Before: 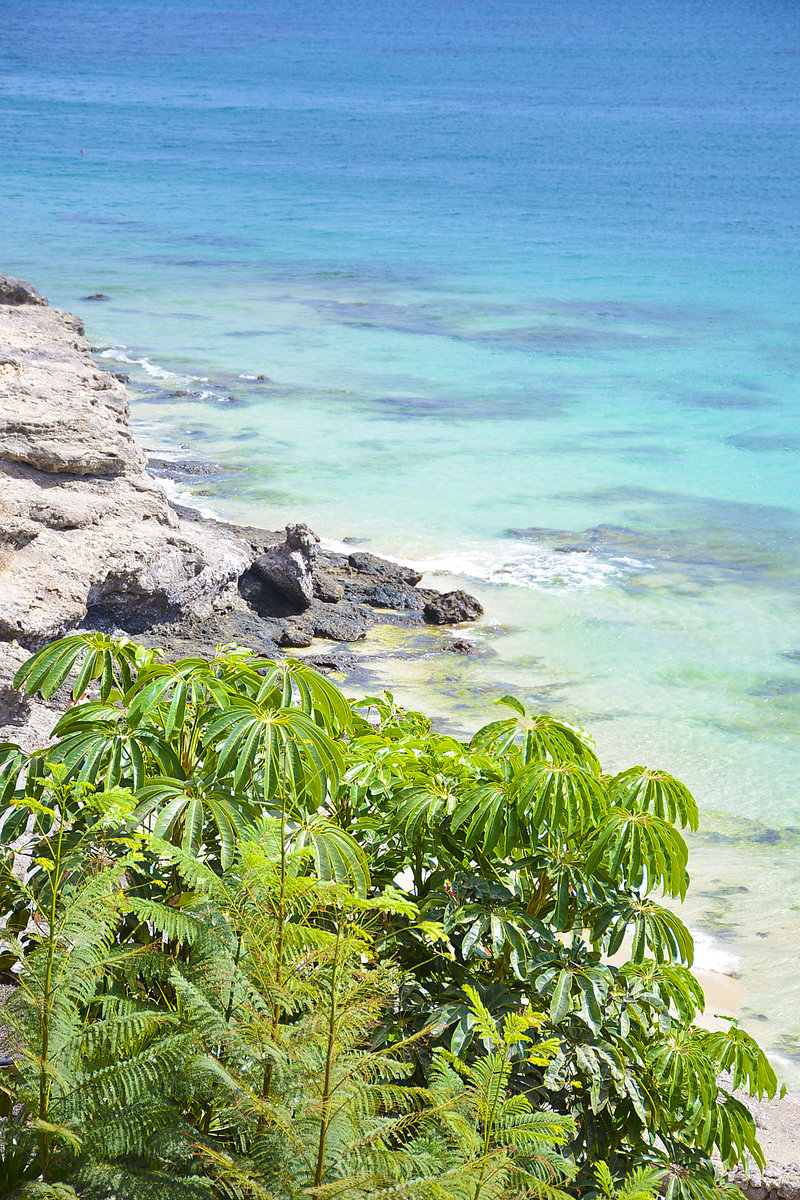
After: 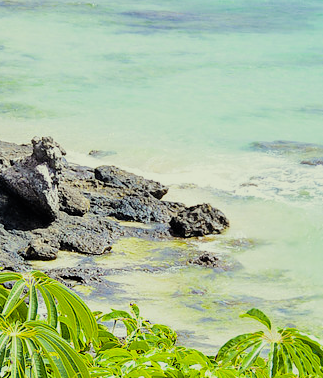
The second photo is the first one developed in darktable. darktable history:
color correction: highlights a* -5.65, highlights b* 11.28
crop: left 31.775%, top 32.325%, right 27.761%, bottom 36.138%
filmic rgb: black relative exposure -5.12 EV, white relative exposure 4 EV, threshold 2.99 EV, hardness 2.9, contrast 1.195, highlights saturation mix -29.71%, enable highlight reconstruction true
